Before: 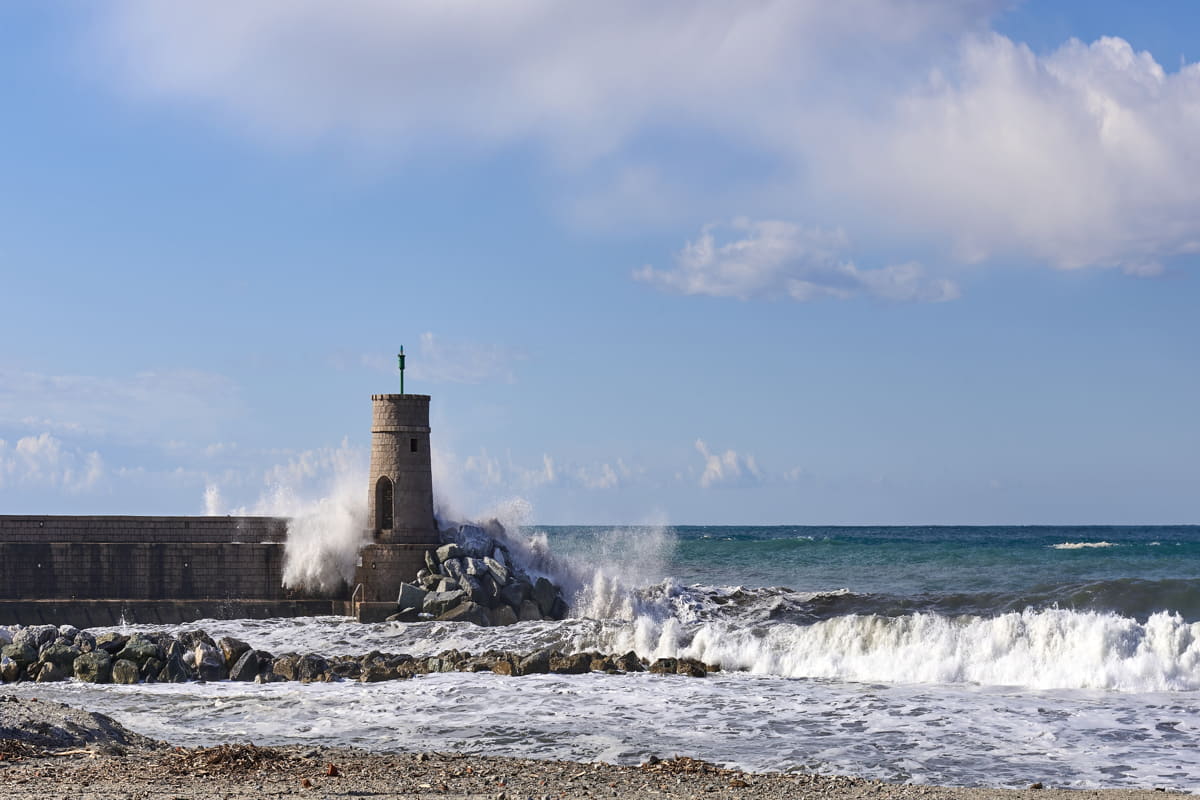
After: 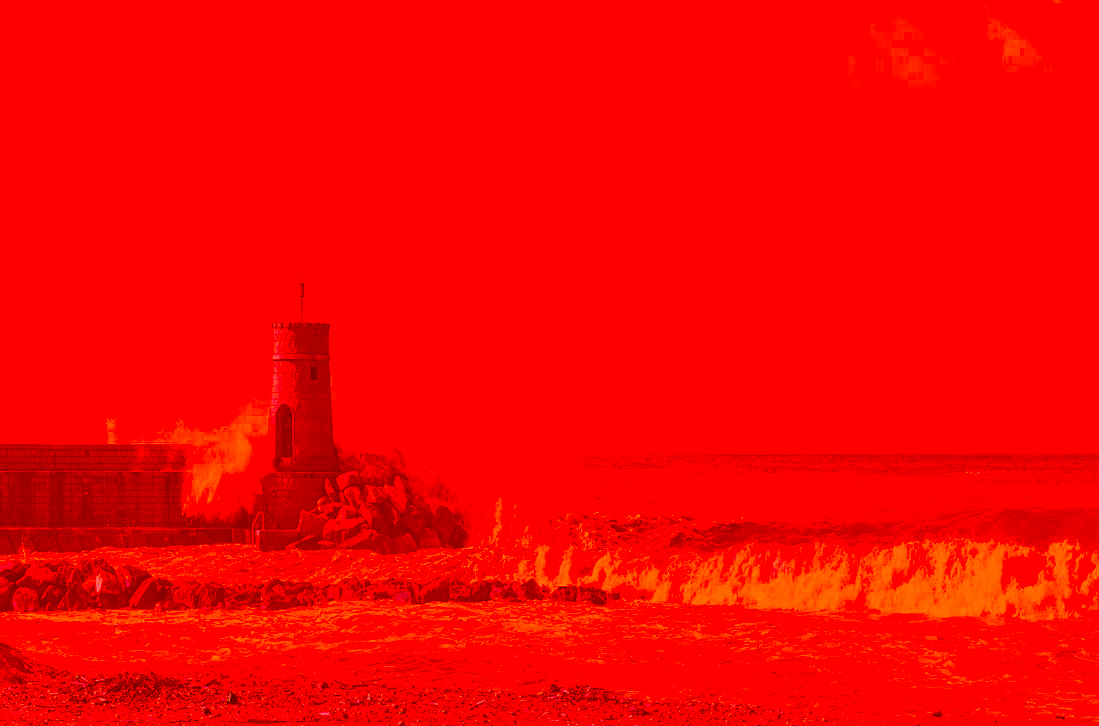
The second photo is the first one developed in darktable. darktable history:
crop and rotate: left 8.394%, top 9.181%
color correction: highlights a* -39.23, highlights b* -39.74, shadows a* -39.87, shadows b* -39.36, saturation -2.98
